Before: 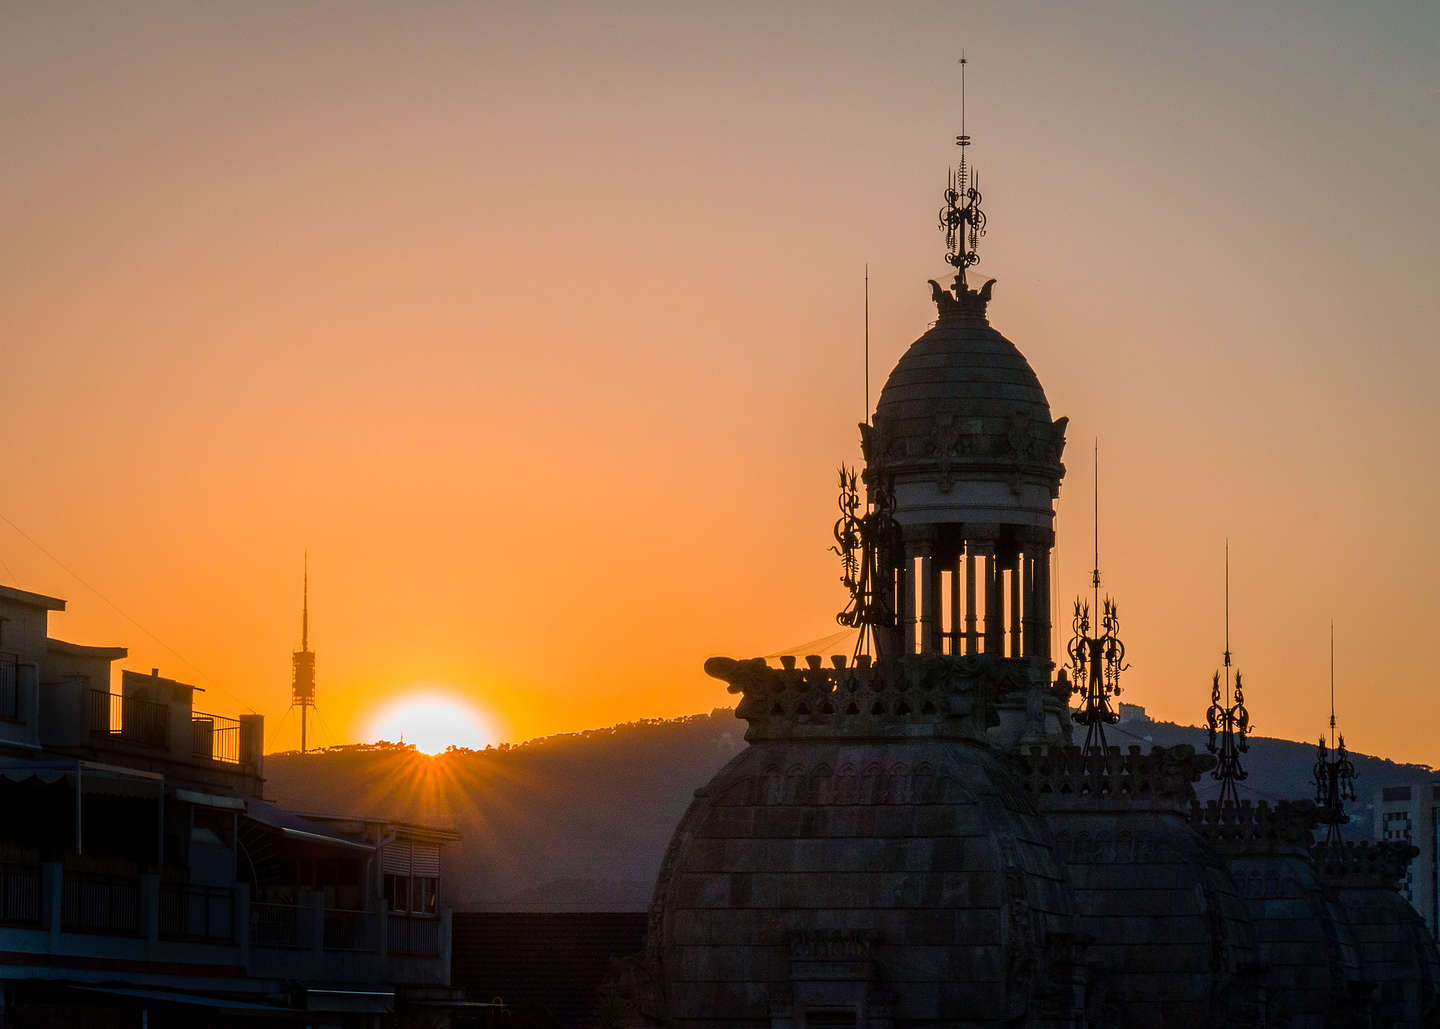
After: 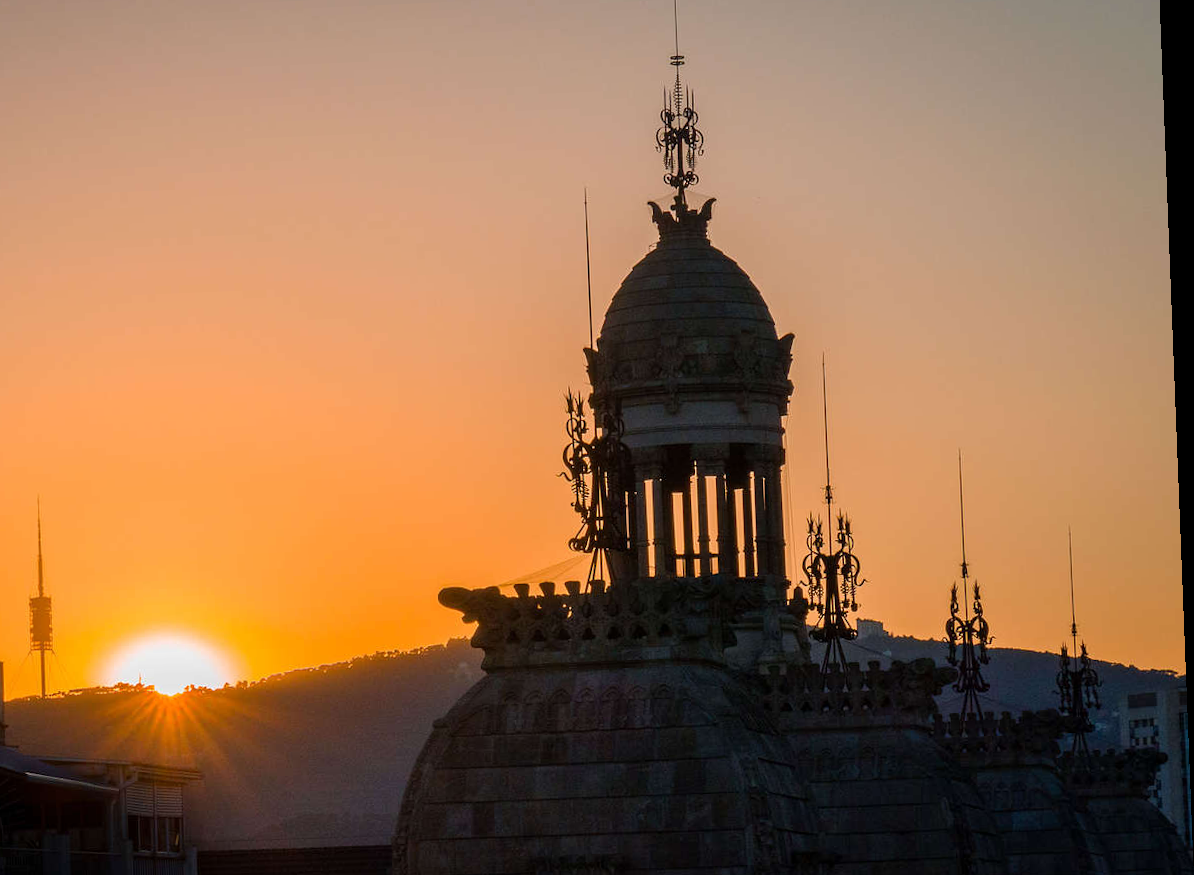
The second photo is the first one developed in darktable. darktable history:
crop: left 19.159%, top 9.58%, bottom 9.58%
rotate and perspective: rotation -2.22°, lens shift (horizontal) -0.022, automatic cropping off
